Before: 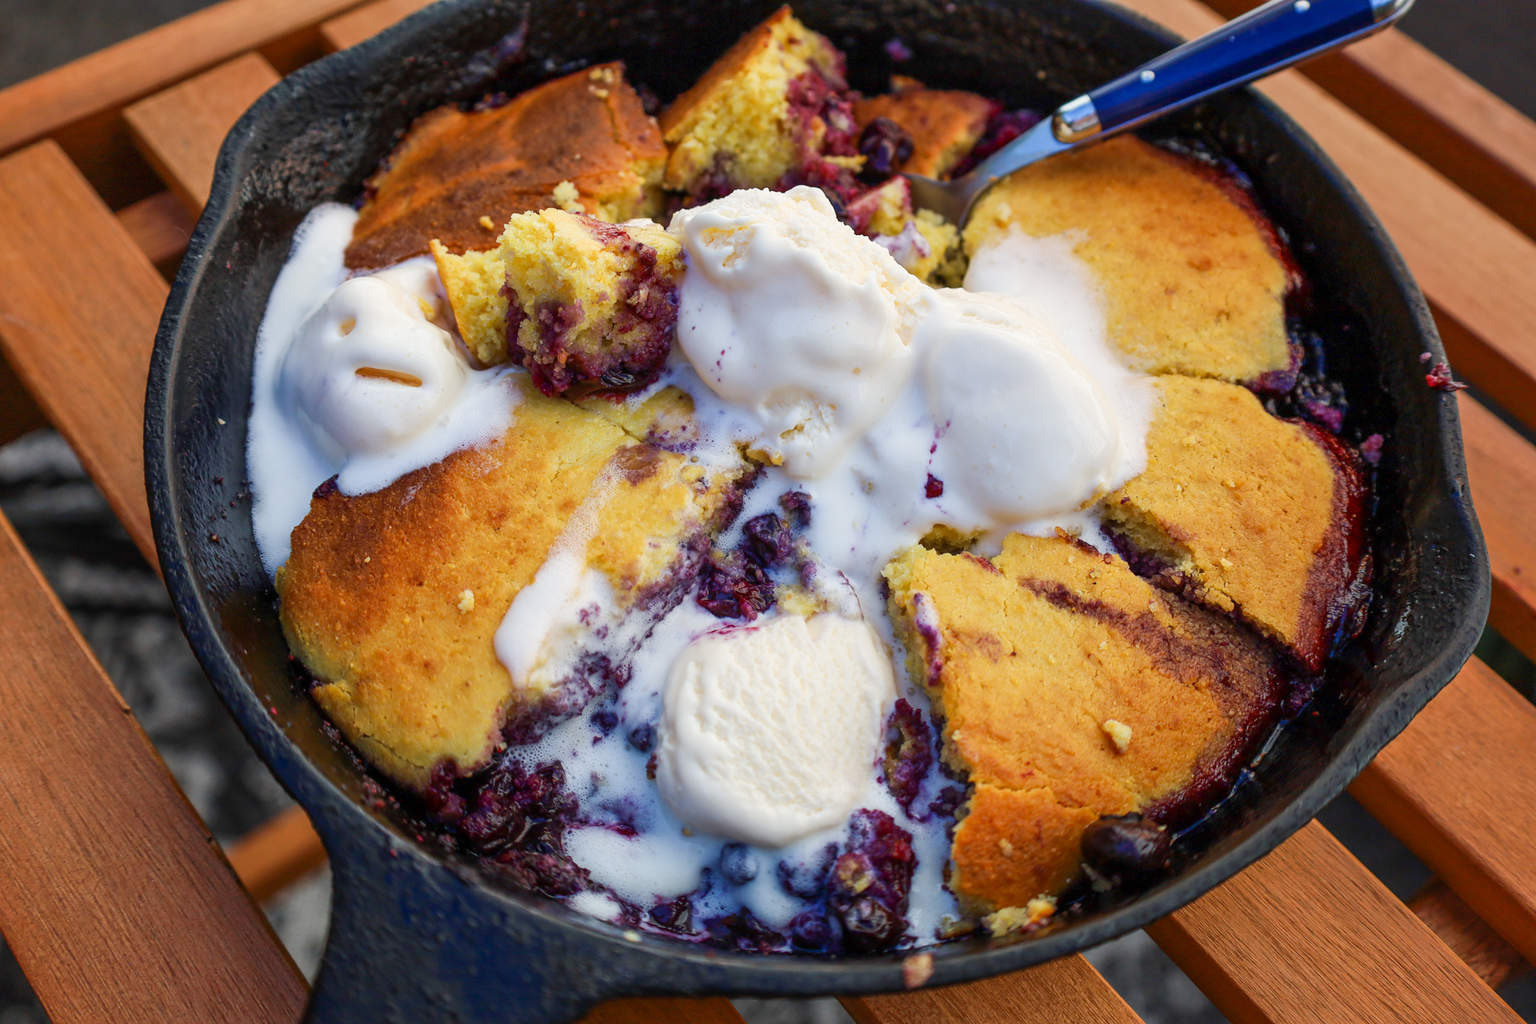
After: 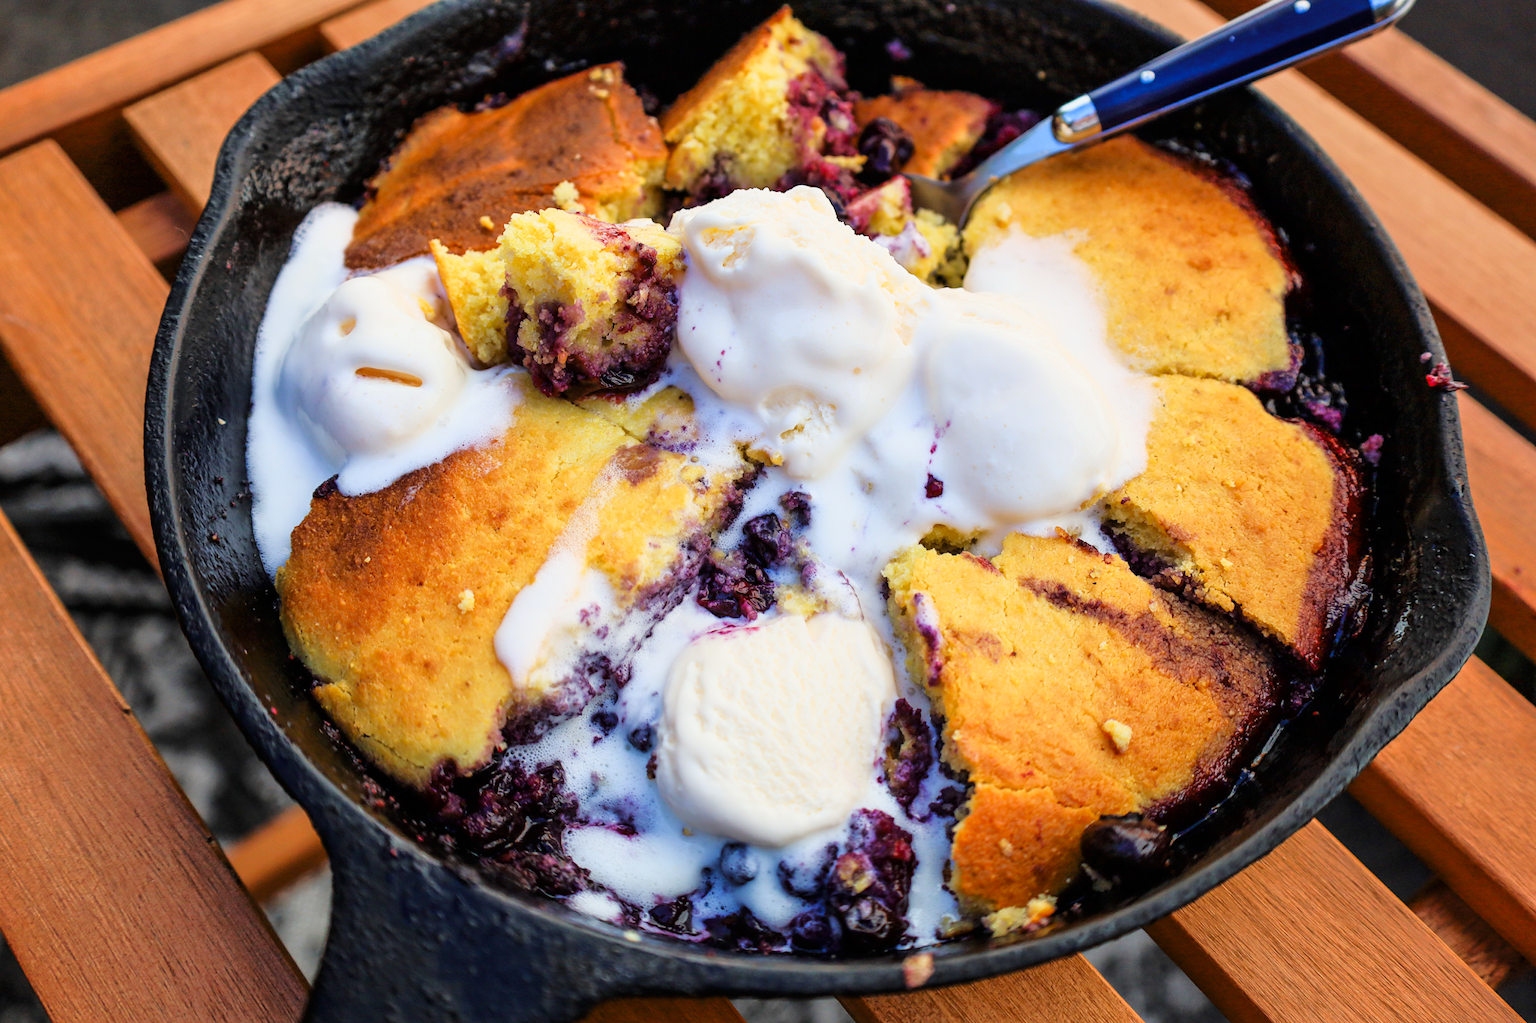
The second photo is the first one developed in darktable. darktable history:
tone curve: curves: ch0 [(0, 0) (0.062, 0.023) (0.168, 0.142) (0.359, 0.44) (0.469, 0.544) (0.634, 0.722) (0.839, 0.909) (0.998, 0.978)]; ch1 [(0, 0) (0.437, 0.453) (0.472, 0.47) (0.502, 0.504) (0.527, 0.546) (0.568, 0.619) (0.608, 0.665) (0.669, 0.748) (0.859, 0.899) (1, 1)]; ch2 [(0, 0) (0.33, 0.301) (0.421, 0.443) (0.473, 0.498) (0.509, 0.5) (0.535, 0.564) (0.575, 0.625) (0.608, 0.676) (1, 1)], color space Lab, linked channels, preserve colors none
